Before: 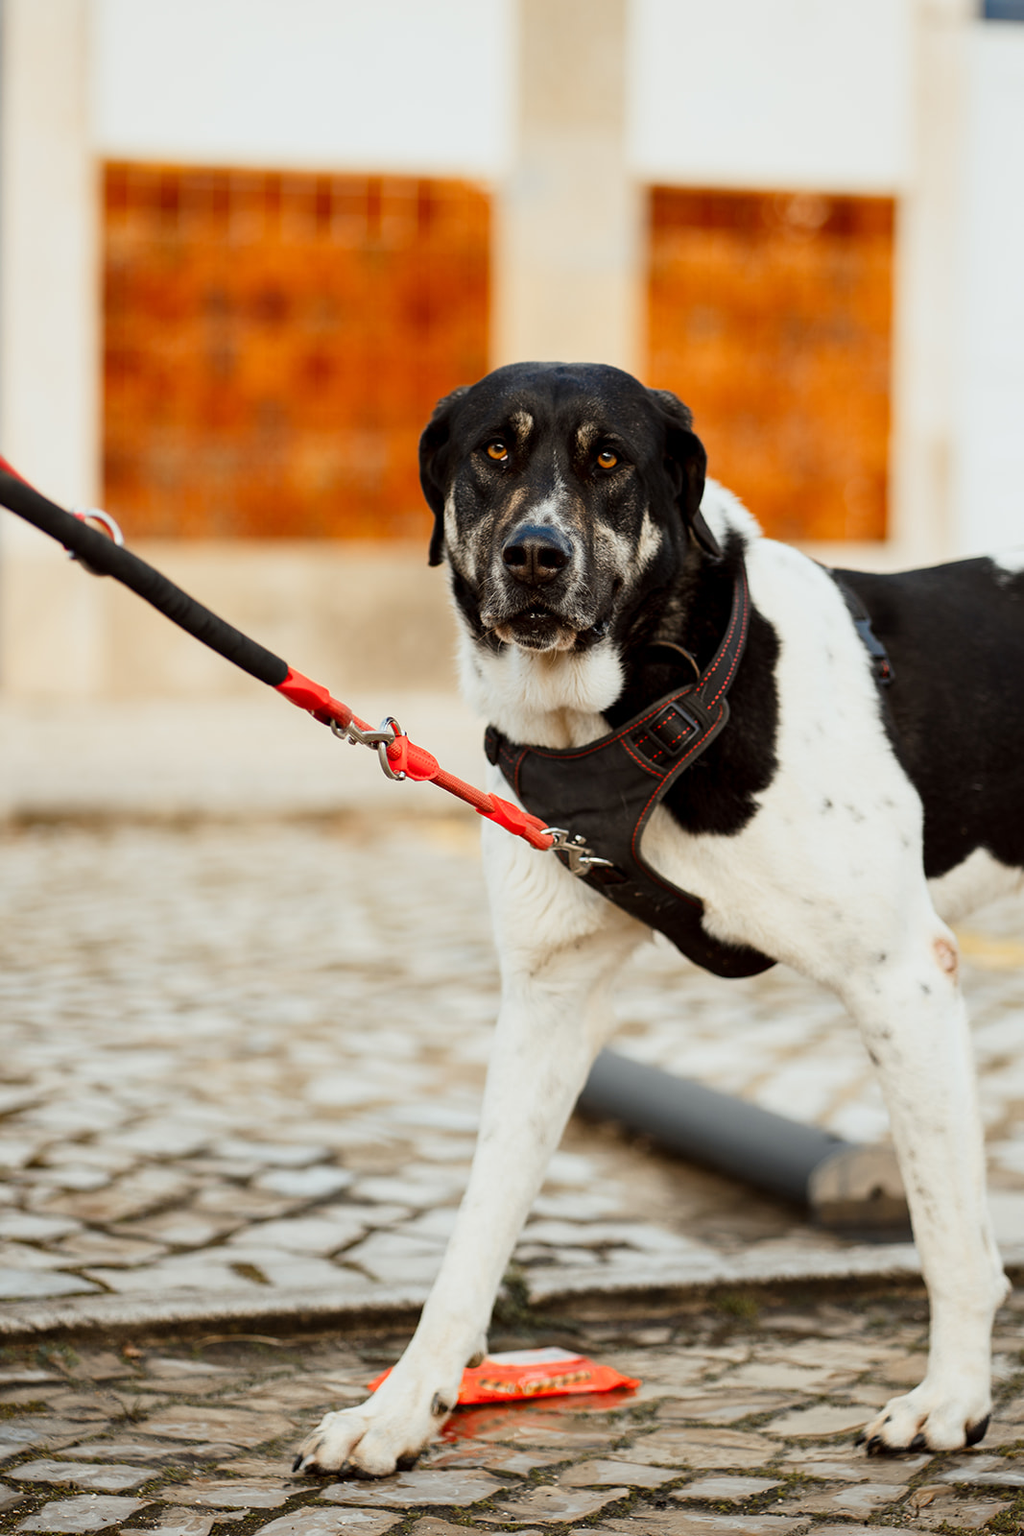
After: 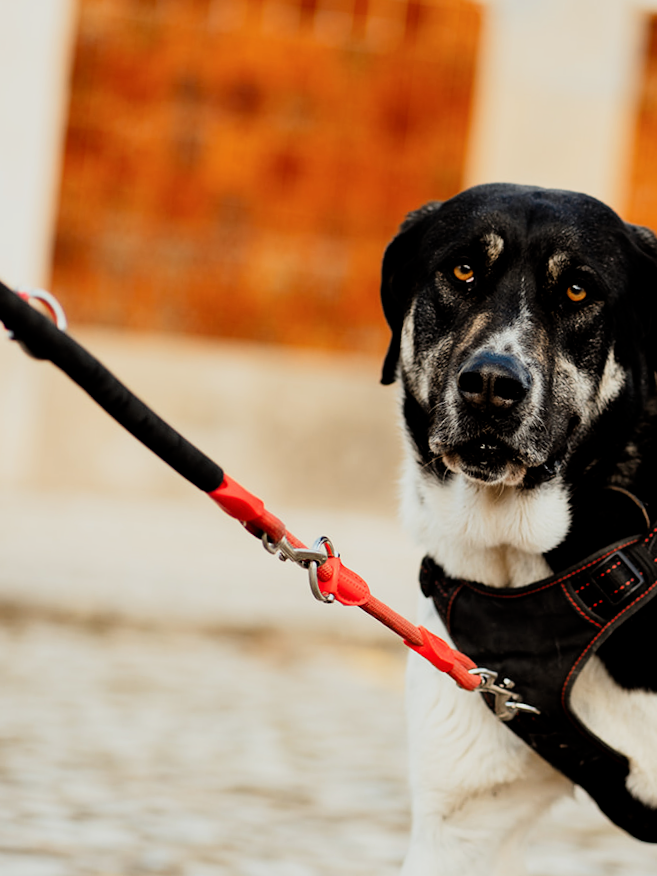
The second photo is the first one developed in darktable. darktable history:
filmic rgb: middle gray luminance 12.63%, black relative exposure -10.13 EV, white relative exposure 3.46 EV, target black luminance 0%, hardness 5.75, latitude 44.95%, contrast 1.224, highlights saturation mix 5.82%, shadows ↔ highlights balance 27.57%
crop and rotate: angle -5.79°, left 2.185%, top 6.895%, right 27.195%, bottom 30.305%
